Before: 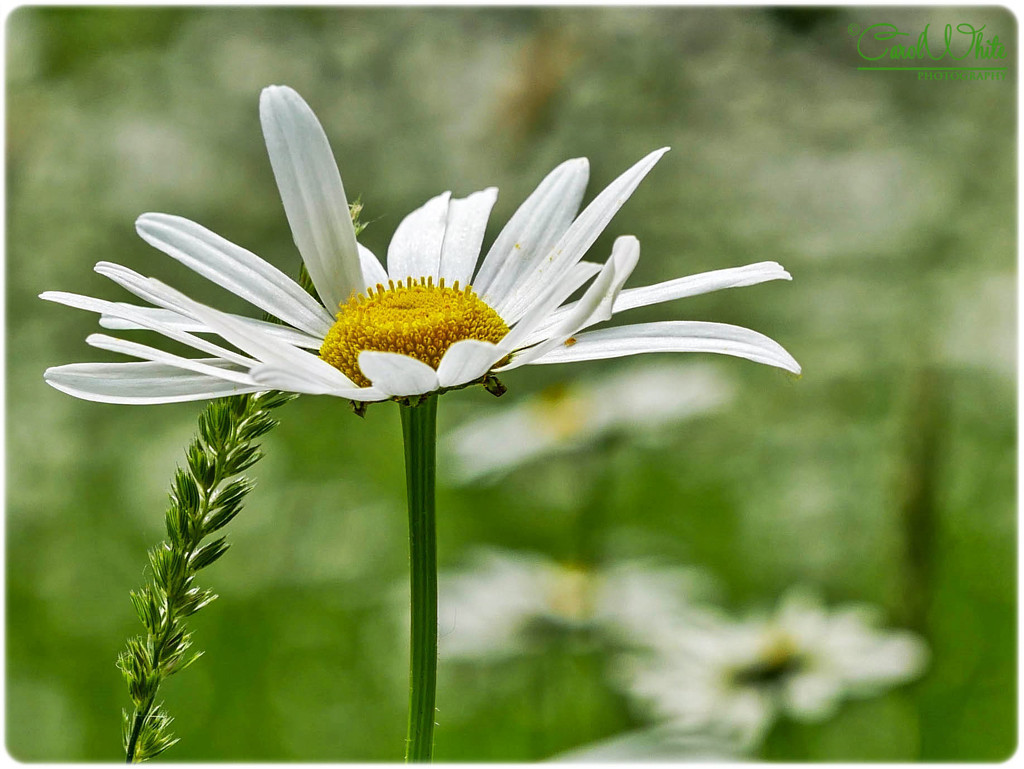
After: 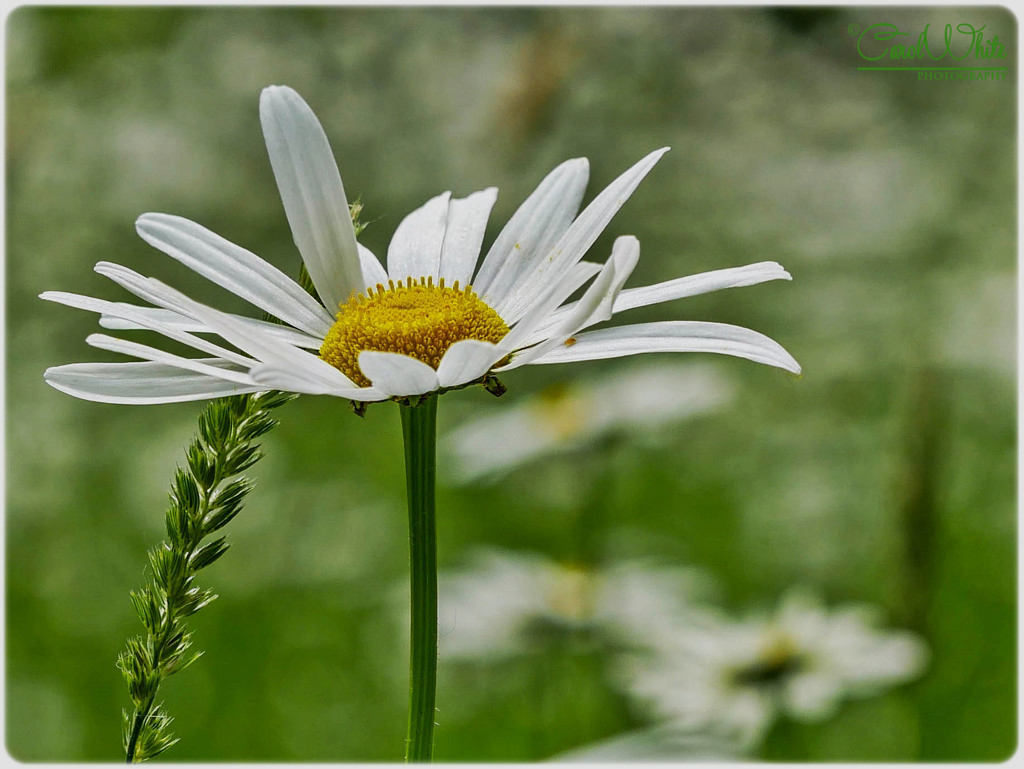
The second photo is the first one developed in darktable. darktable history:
exposure: exposure -0.396 EV, compensate exposure bias true, compensate highlight preservation false
